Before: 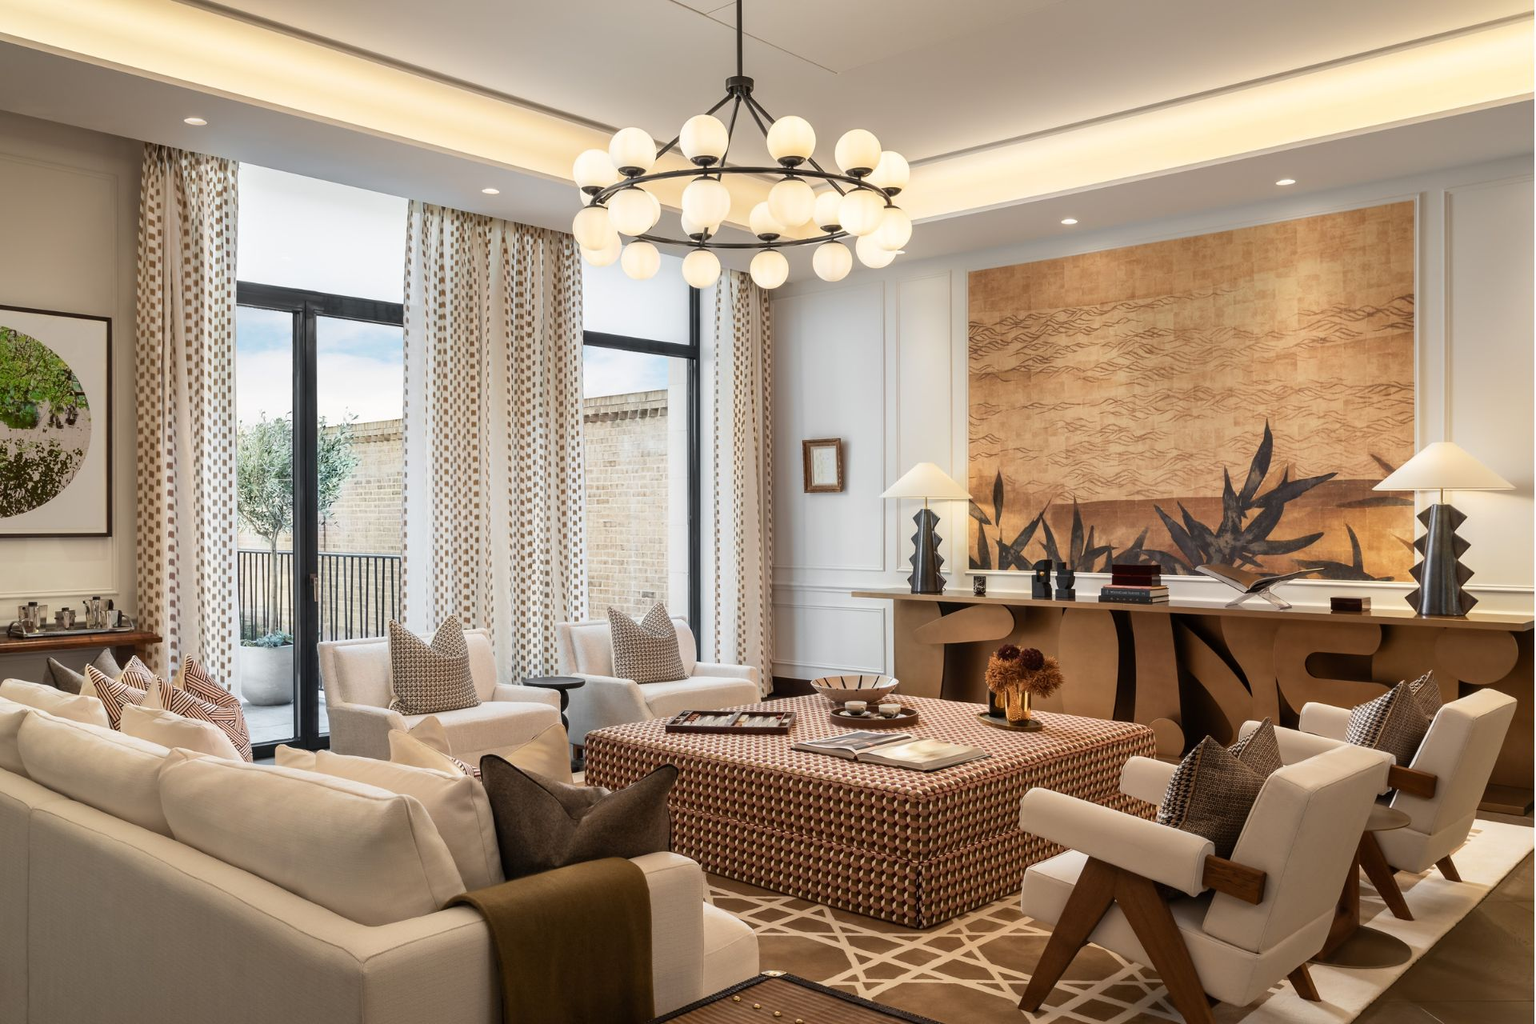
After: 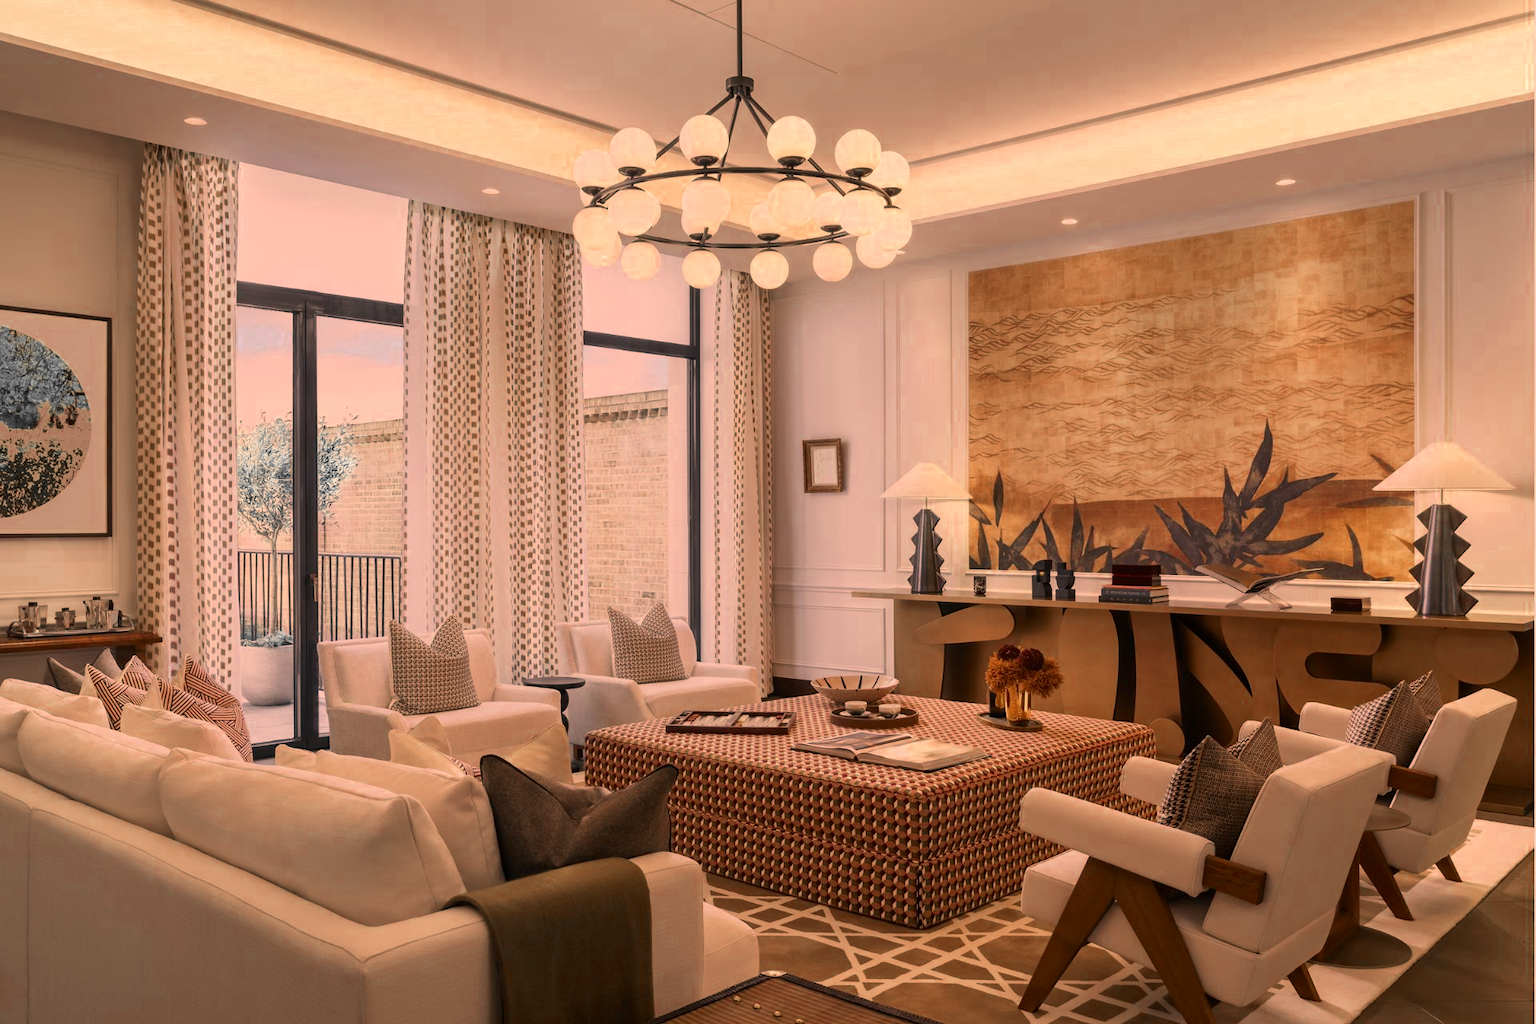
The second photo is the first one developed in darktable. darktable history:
color correction: highlights a* 21.16, highlights b* 19.61
tone equalizer: on, module defaults
exposure: exposure 0.02 EV, compensate highlight preservation false
color zones: curves: ch0 [(0, 0.497) (0.096, 0.361) (0.221, 0.538) (0.429, 0.5) (0.571, 0.5) (0.714, 0.5) (0.857, 0.5) (1, 0.497)]; ch1 [(0, 0.5) (0.143, 0.5) (0.257, -0.002) (0.429, 0.04) (0.571, -0.001) (0.714, -0.015) (0.857, 0.024) (1, 0.5)]
